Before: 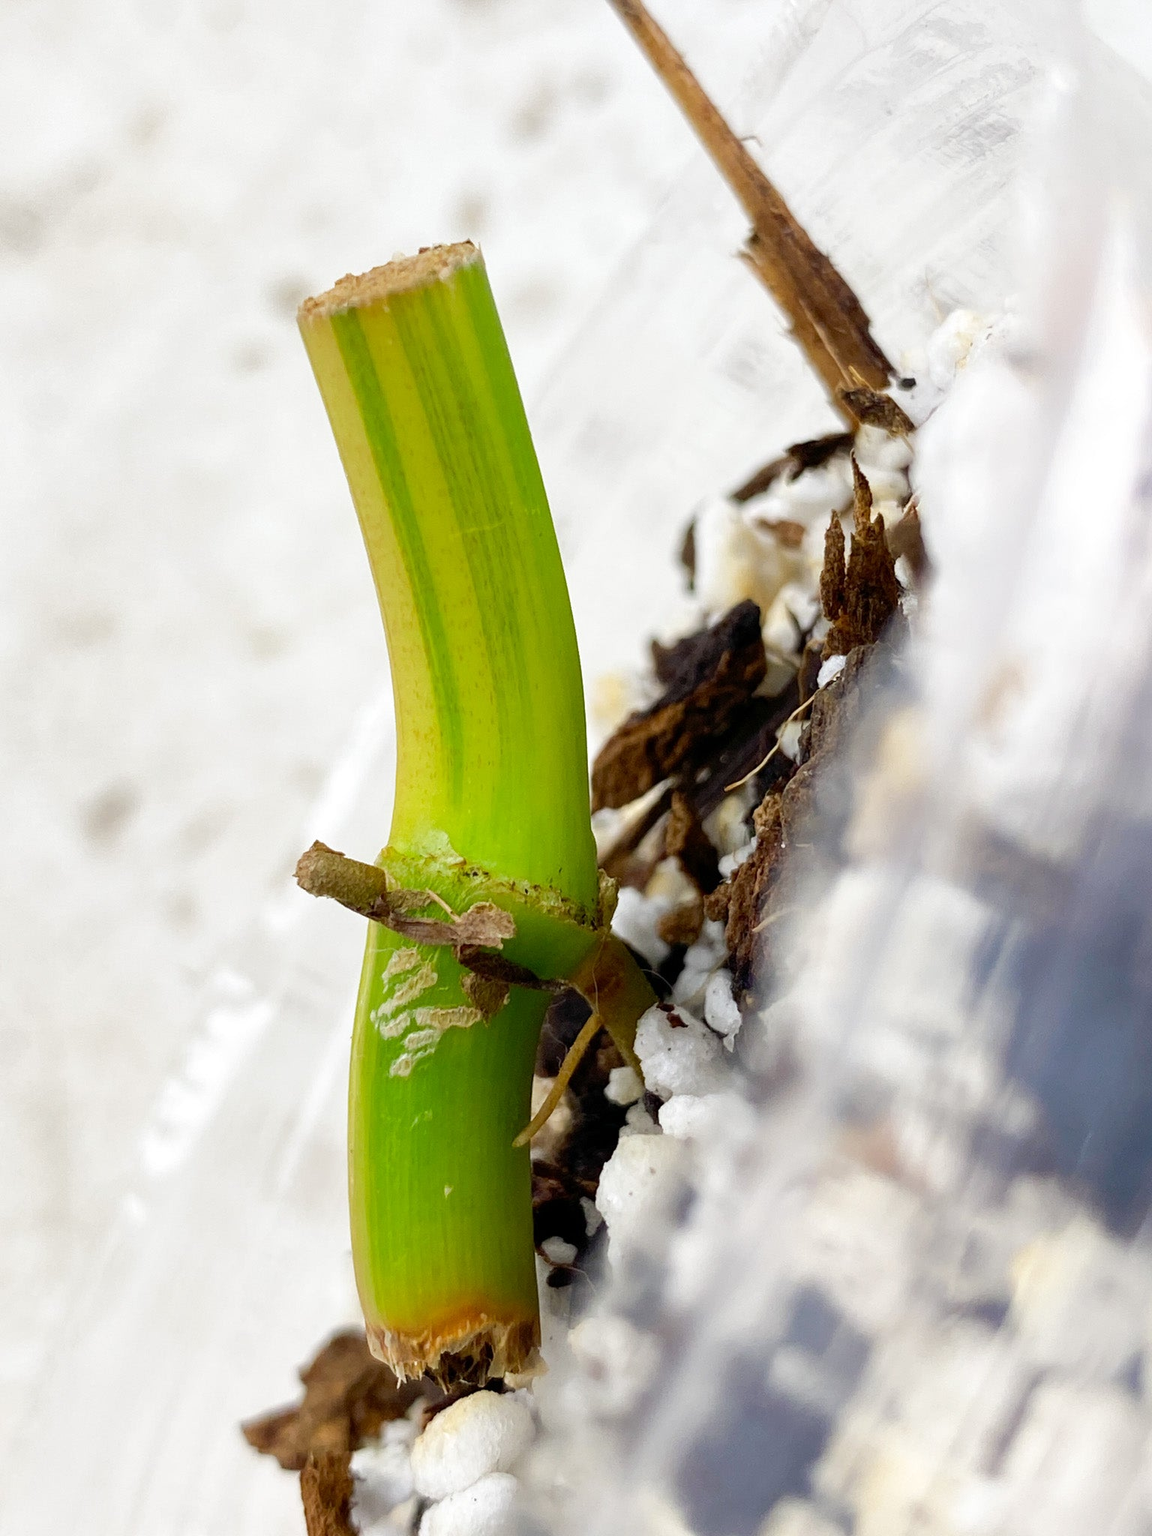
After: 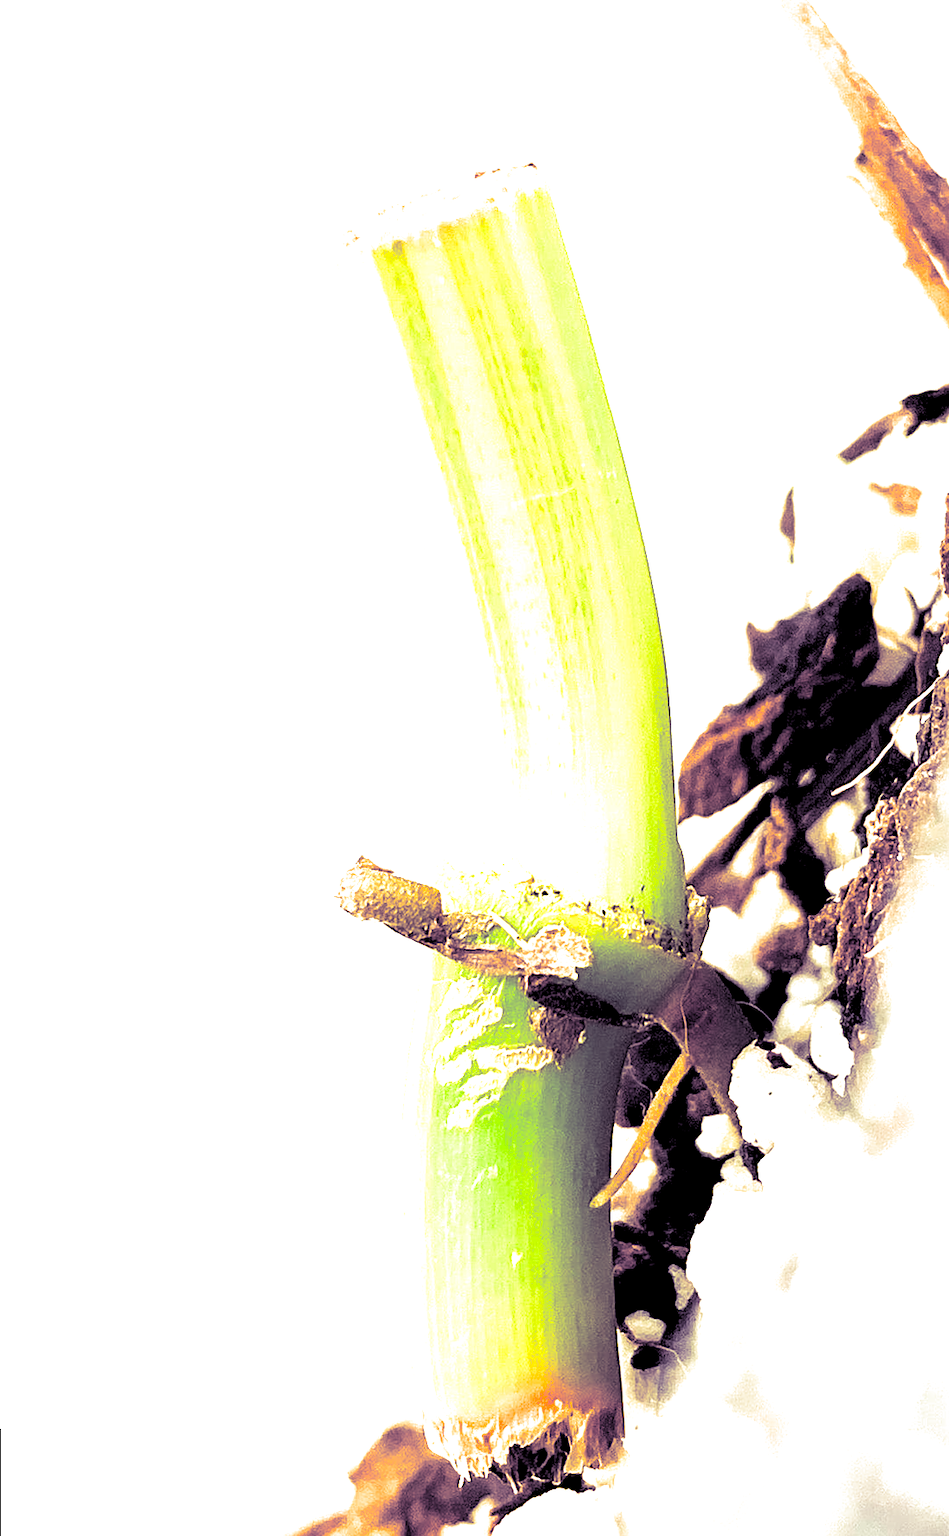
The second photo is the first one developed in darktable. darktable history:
crop: top 5.803%, right 27.864%, bottom 5.804%
exposure: black level correction 0.005, exposure 2.084 EV, compensate highlight preservation false
rotate and perspective: rotation -0.45°, automatic cropping original format, crop left 0.008, crop right 0.992, crop top 0.012, crop bottom 0.988
white balance: red 1.08, blue 0.791
sharpen: on, module defaults
split-toning: shadows › hue 266.4°, shadows › saturation 0.4, highlights › hue 61.2°, highlights › saturation 0.3, compress 0%
